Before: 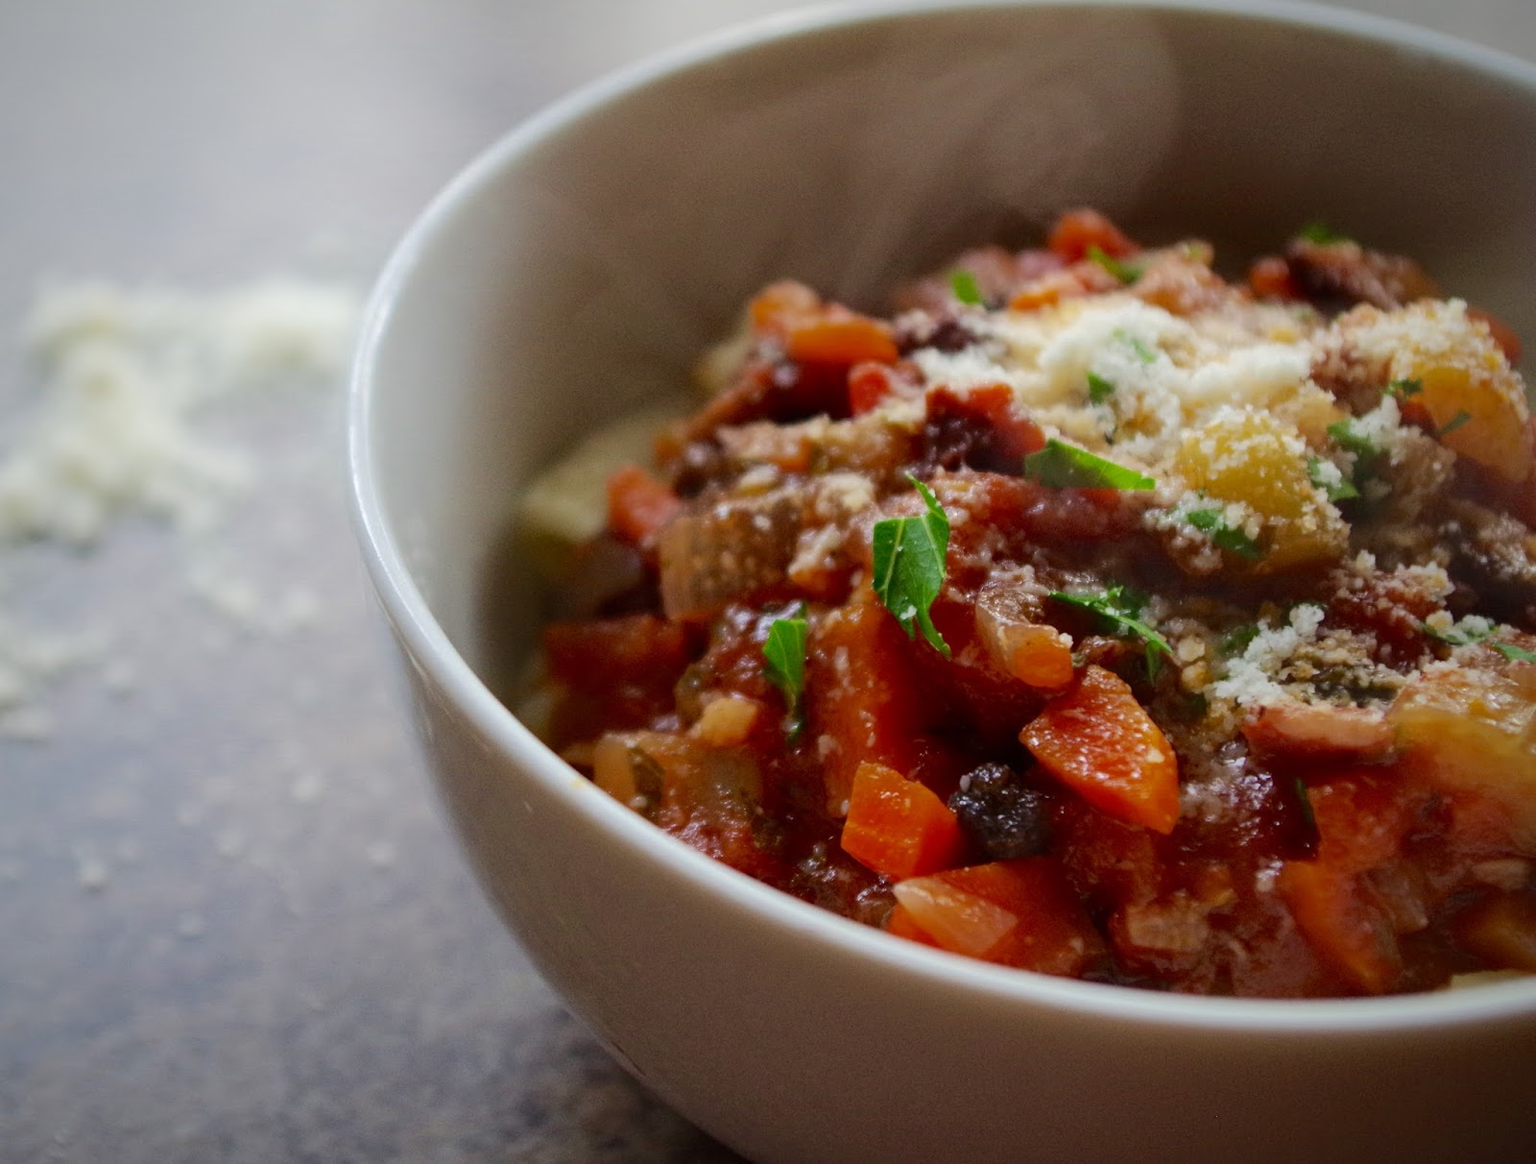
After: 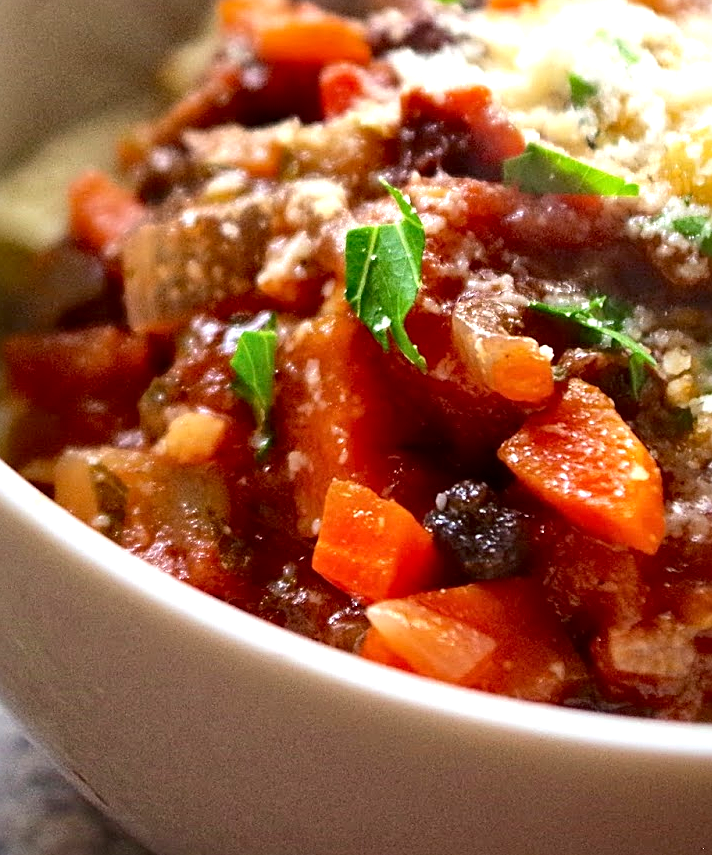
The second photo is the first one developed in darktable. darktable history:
sharpen: on, module defaults
exposure: black level correction 0.001, exposure 1.118 EV, compensate highlight preservation false
crop: left 35.294%, top 25.932%, right 20.184%, bottom 3.453%
local contrast: mode bilateral grid, contrast 20, coarseness 51, detail 132%, midtone range 0.2
